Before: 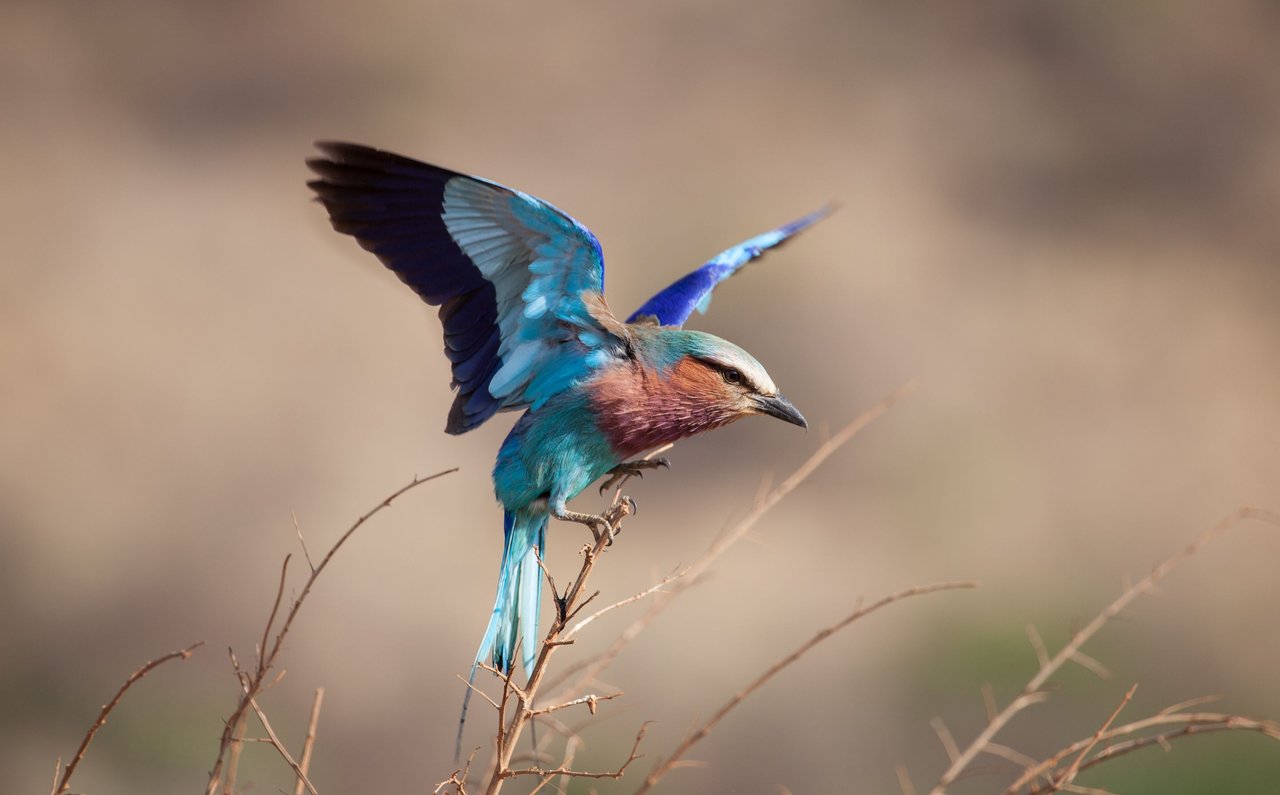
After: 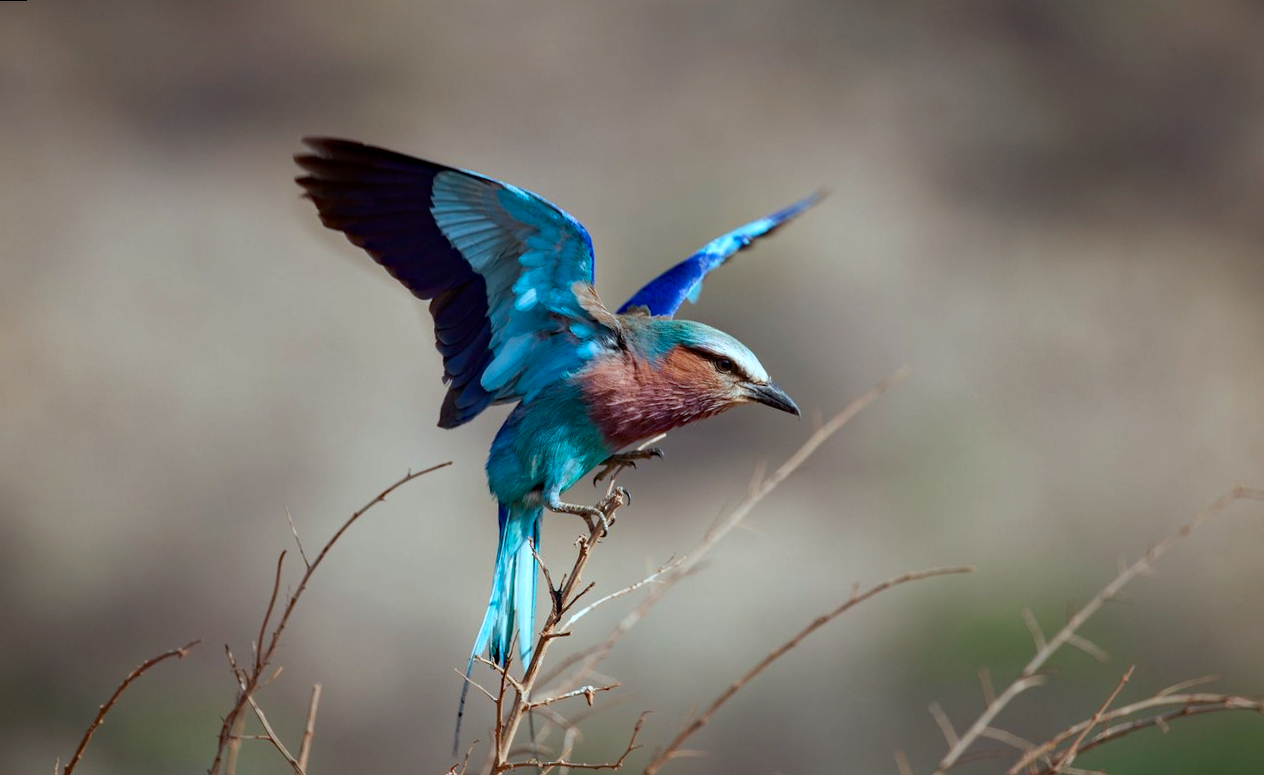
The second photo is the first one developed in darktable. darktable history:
haze removal: compatibility mode true, adaptive false
rotate and perspective: rotation -1°, crop left 0.011, crop right 0.989, crop top 0.025, crop bottom 0.975
color correction: highlights a* -11.71, highlights b* -15.58
contrast brightness saturation: brightness -0.09
